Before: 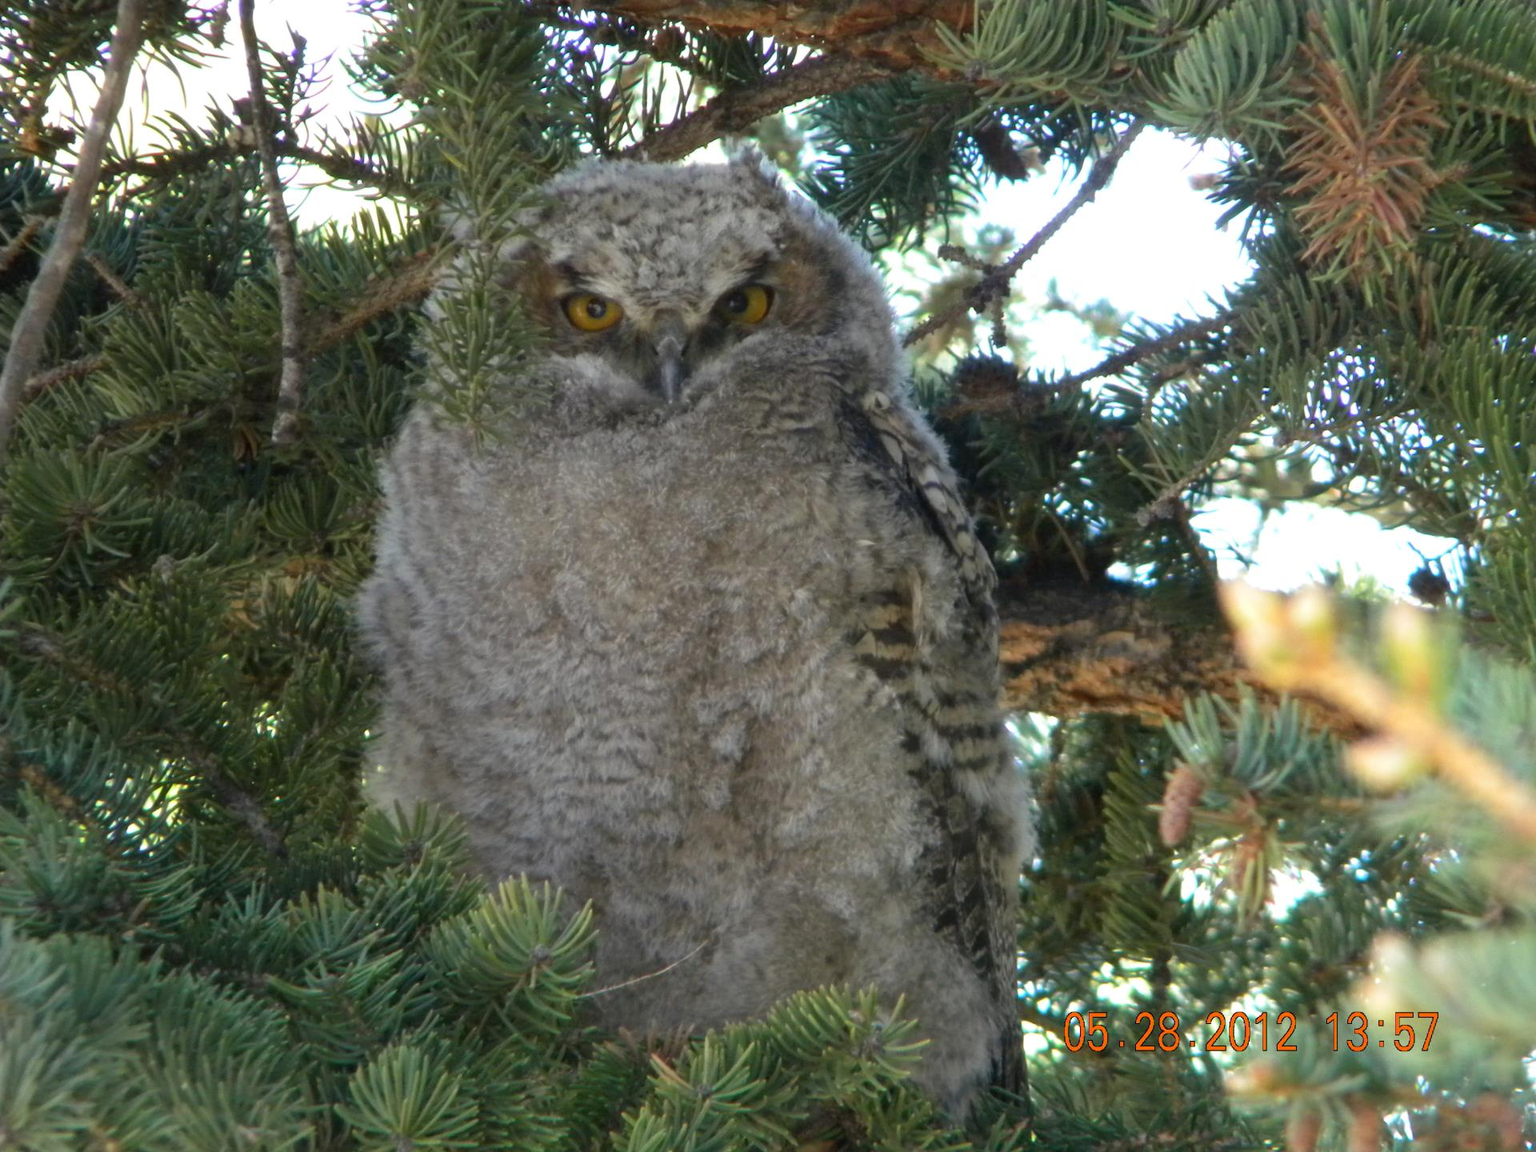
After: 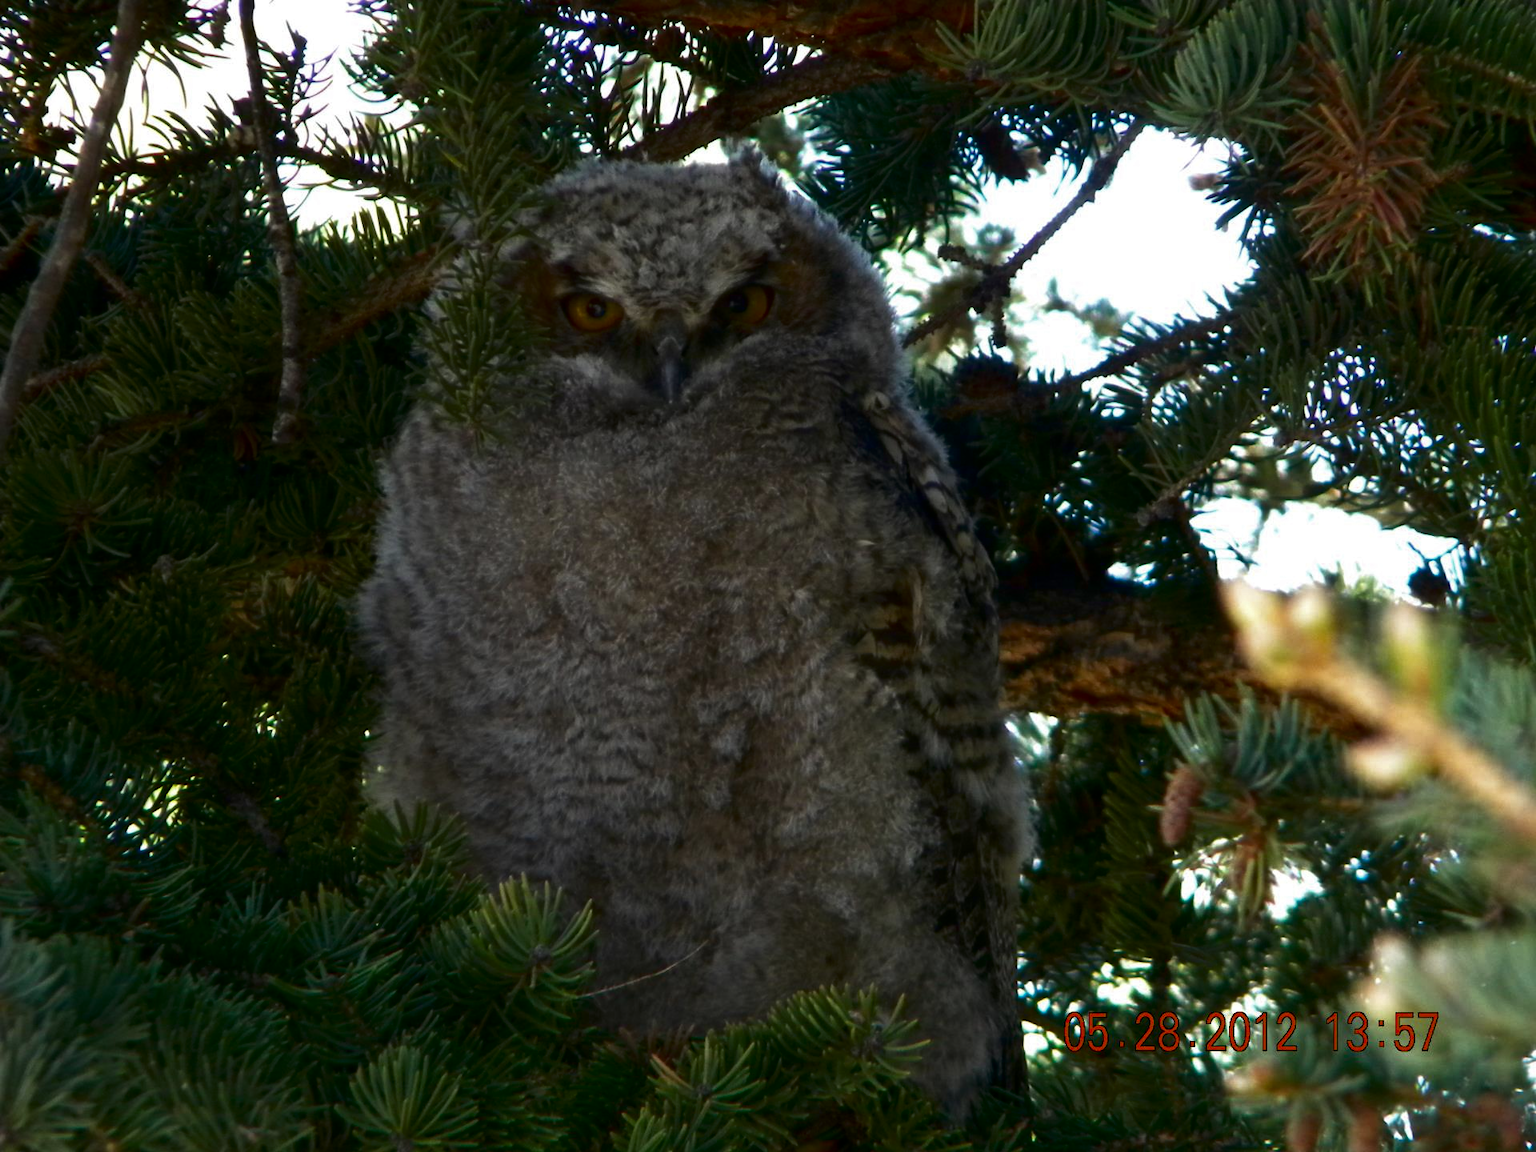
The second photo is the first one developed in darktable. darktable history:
contrast brightness saturation: brightness -0.509
